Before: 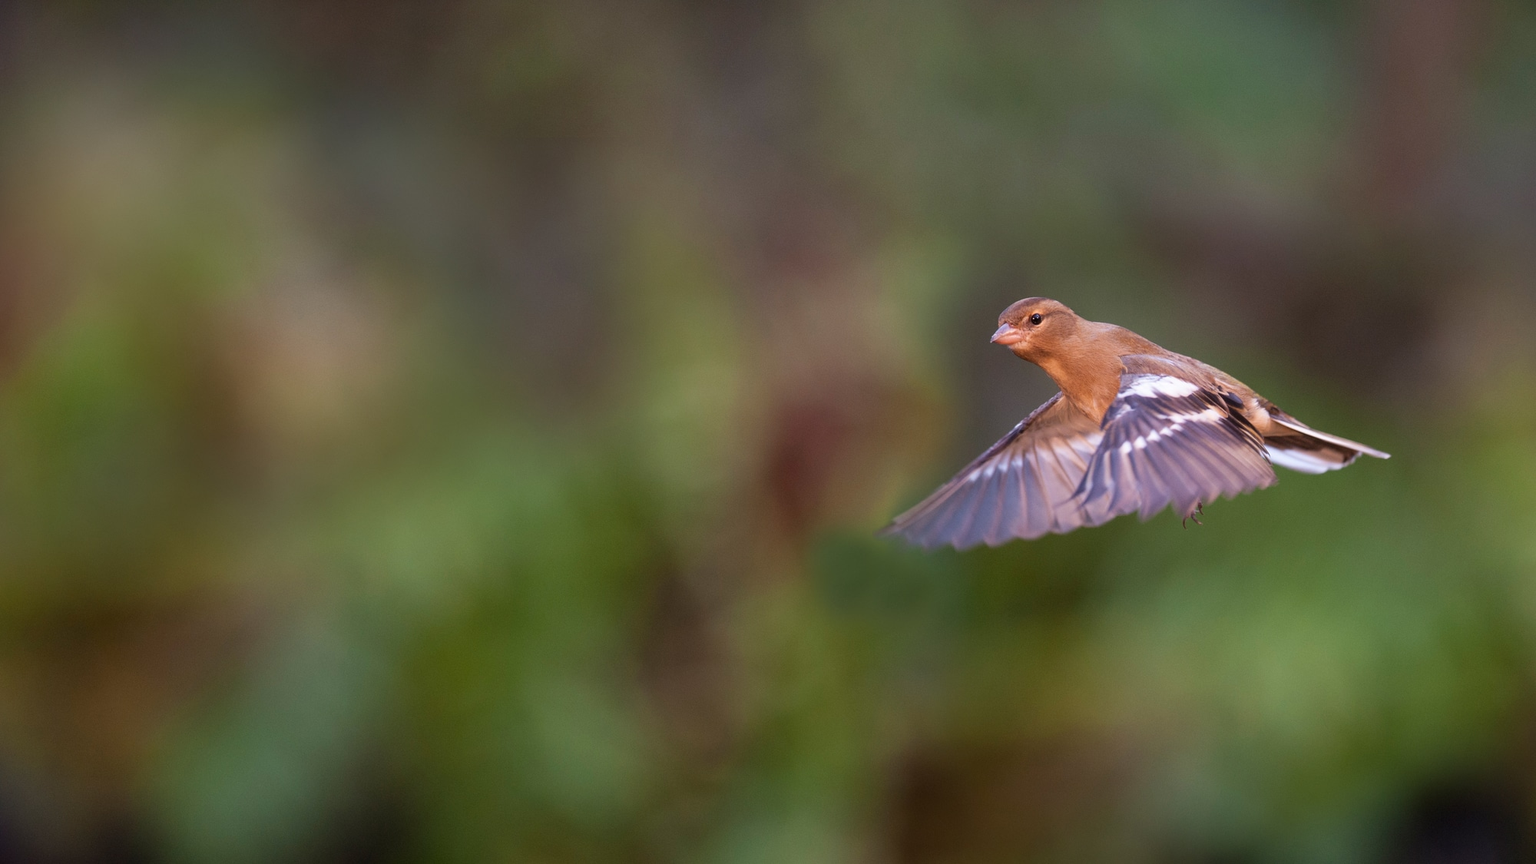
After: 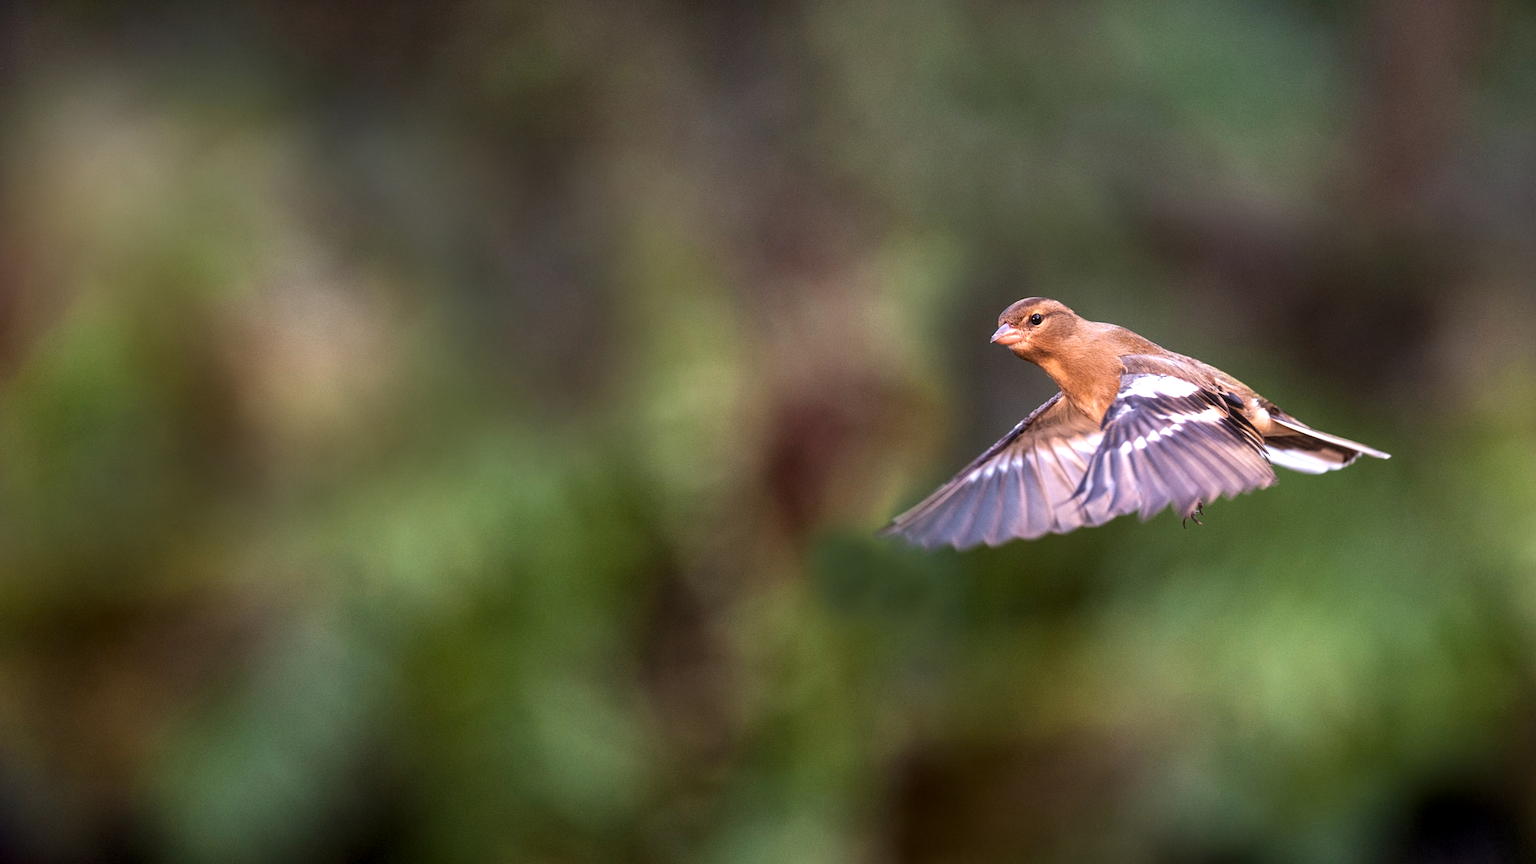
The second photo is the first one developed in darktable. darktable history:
tone equalizer: -8 EV -0.782 EV, -7 EV -0.703 EV, -6 EV -0.61 EV, -5 EV -0.402 EV, -3 EV 0.366 EV, -2 EV 0.6 EV, -1 EV 0.698 EV, +0 EV 0.747 EV, edges refinement/feathering 500, mask exposure compensation -1.57 EV, preserve details no
local contrast: on, module defaults
